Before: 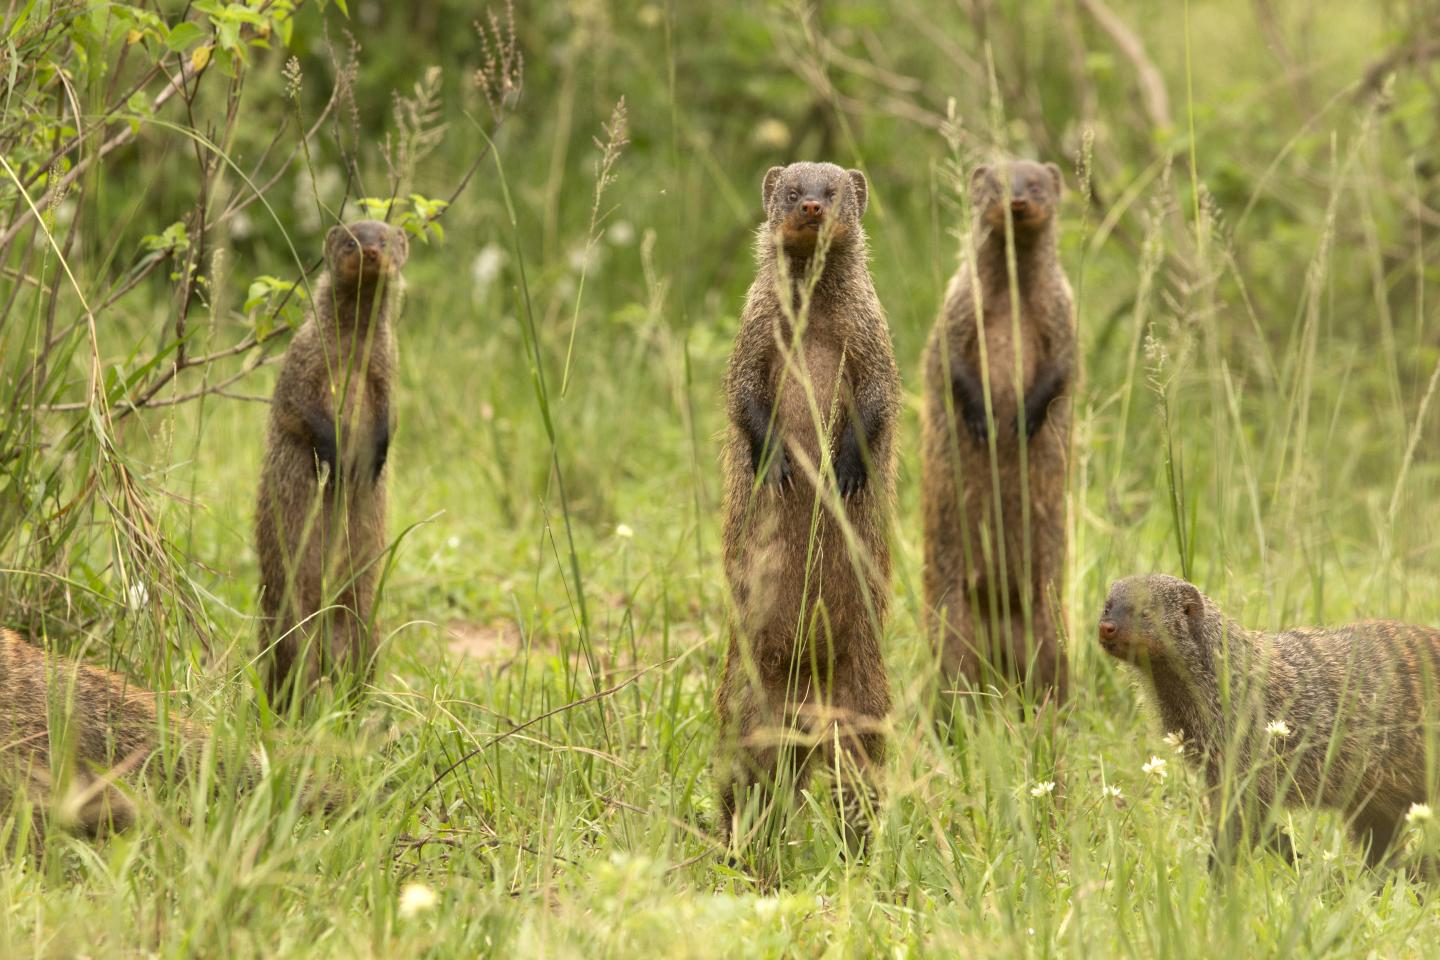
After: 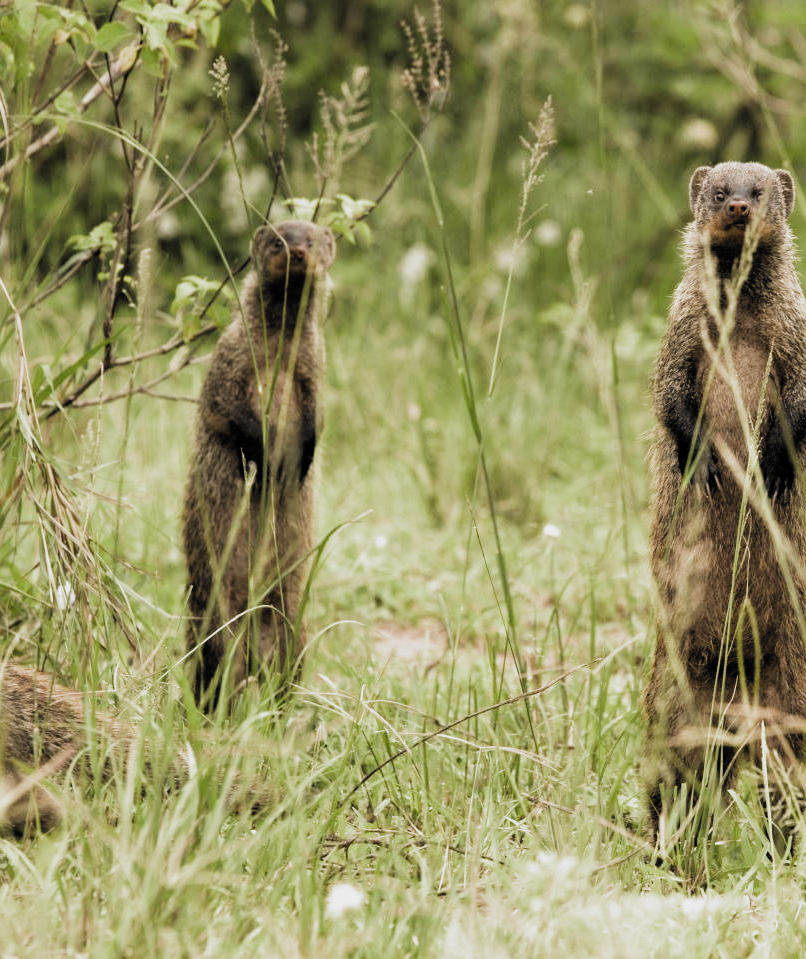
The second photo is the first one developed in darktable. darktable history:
crop: left 5.138%, right 38.823%
filmic rgb: black relative exposure -5.1 EV, white relative exposure 3.99 EV, hardness 2.89, contrast 1.399, highlights saturation mix -29.92%, add noise in highlights 0, color science v3 (2019), use custom middle-gray values true, contrast in highlights soft
